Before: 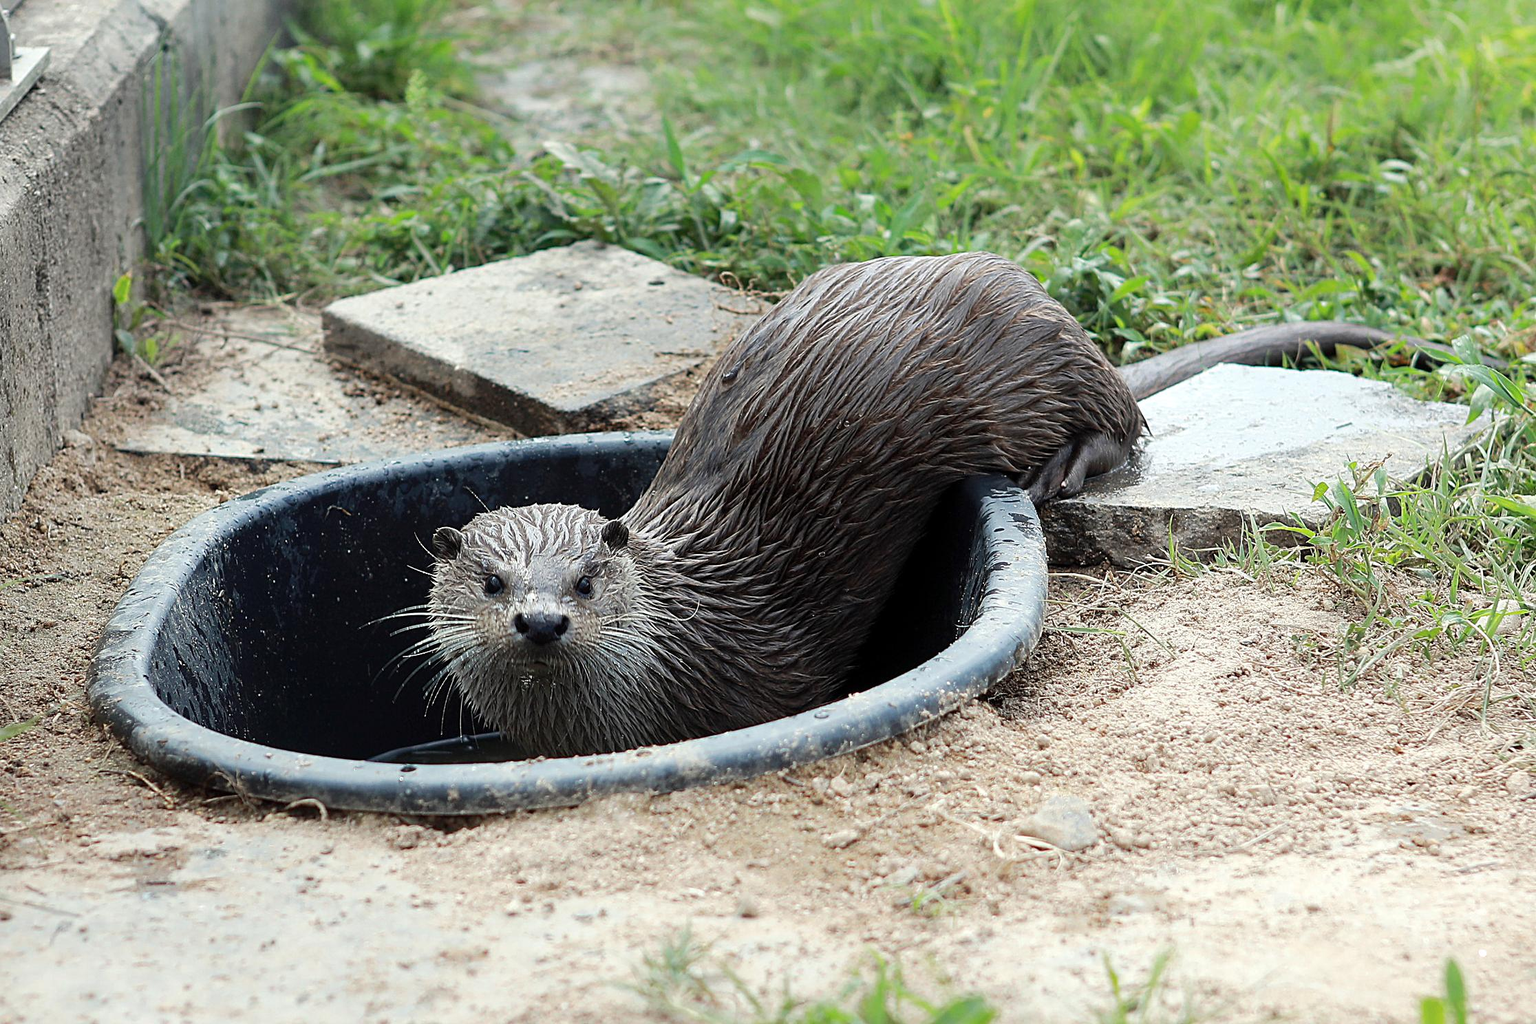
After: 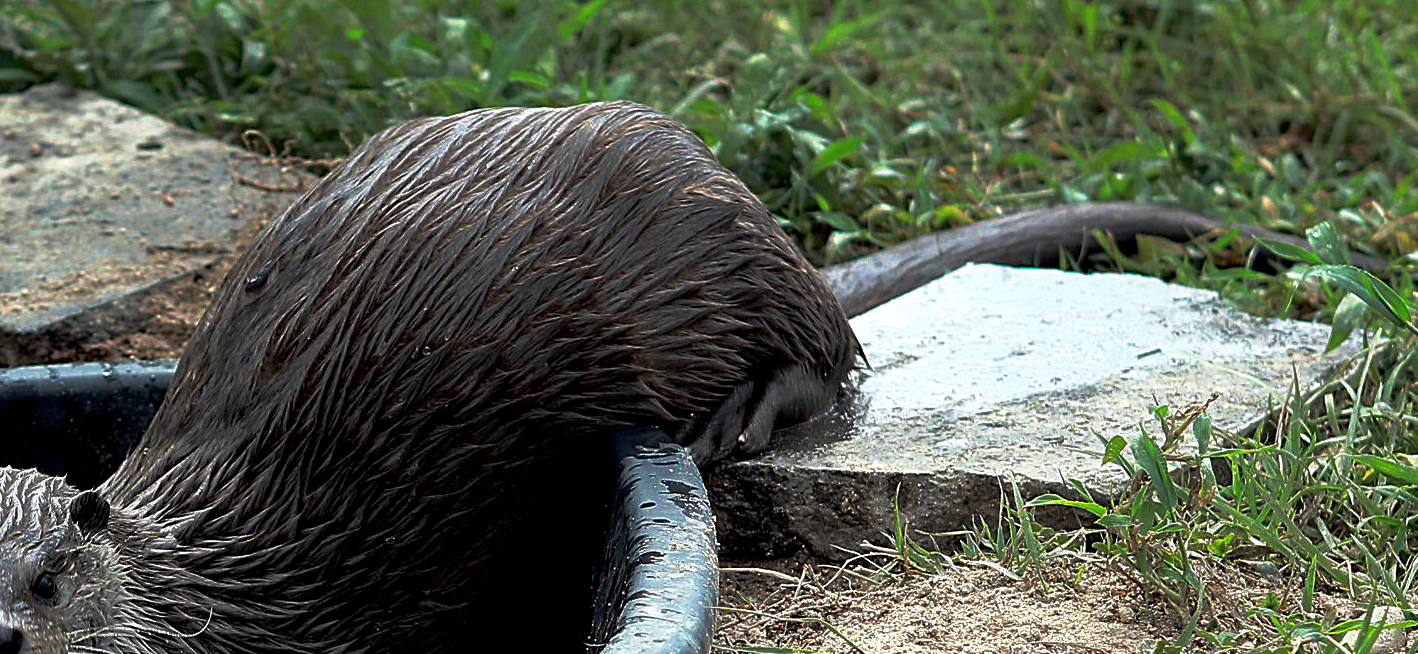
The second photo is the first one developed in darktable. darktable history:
exposure: black level correction 0.007, compensate highlight preservation false
base curve: curves: ch0 [(0, 0) (0.564, 0.291) (0.802, 0.731) (1, 1)], preserve colors none
crop: left 36.041%, top 17.81%, right 0.394%, bottom 38.227%
local contrast: highlights 102%, shadows 101%, detail 120%, midtone range 0.2
